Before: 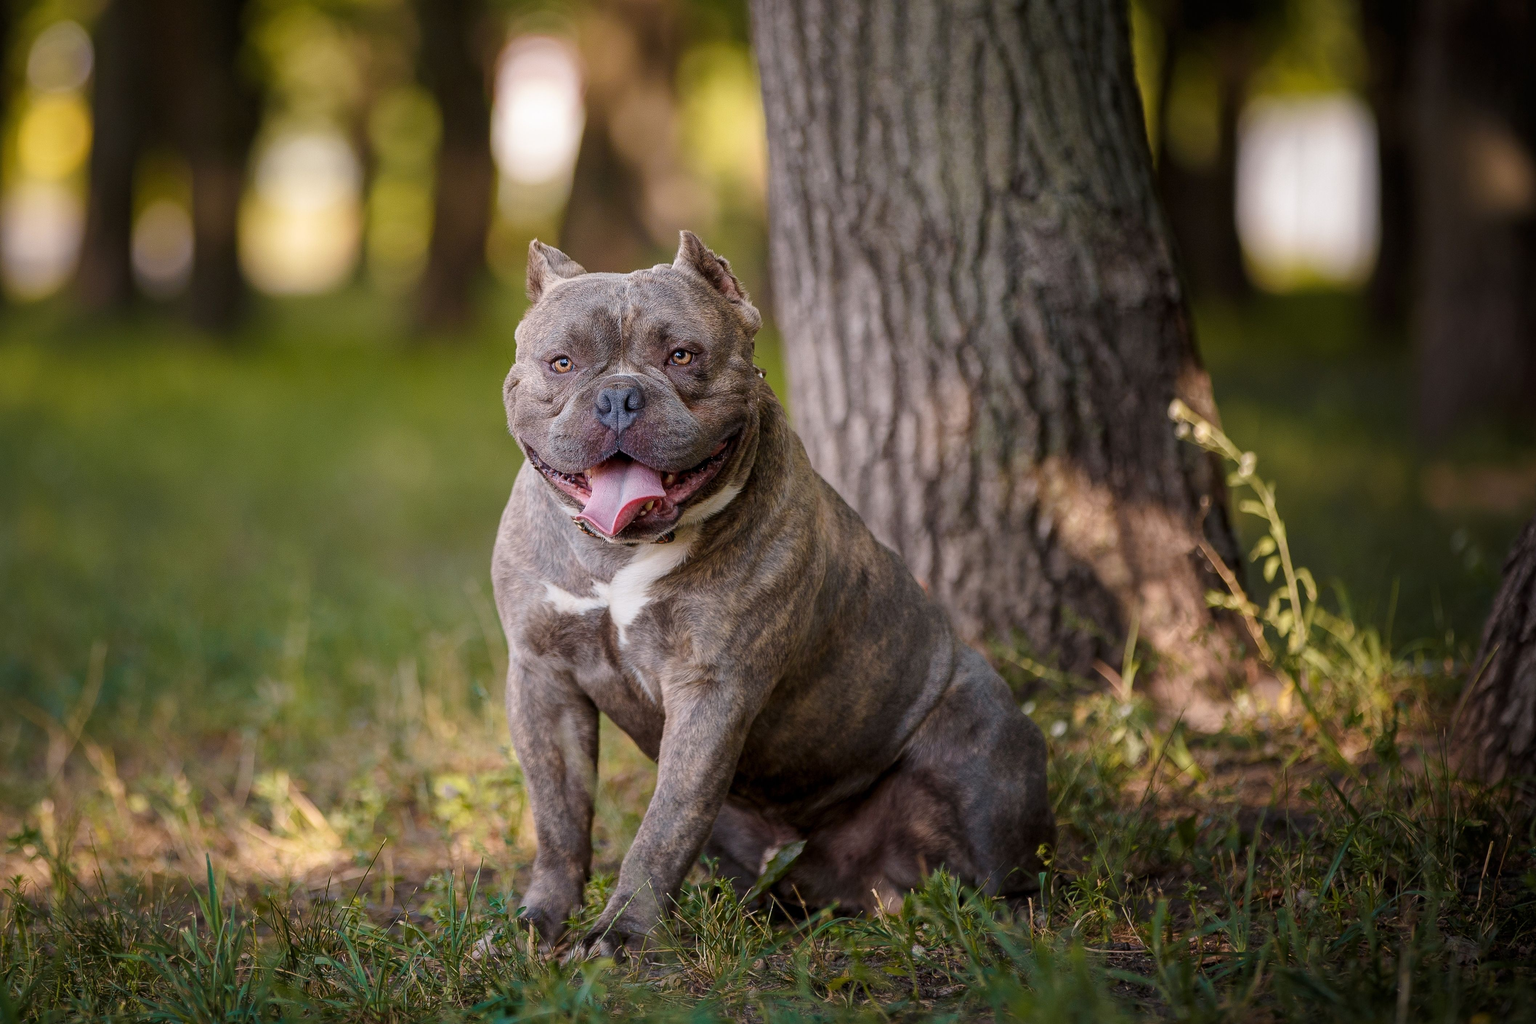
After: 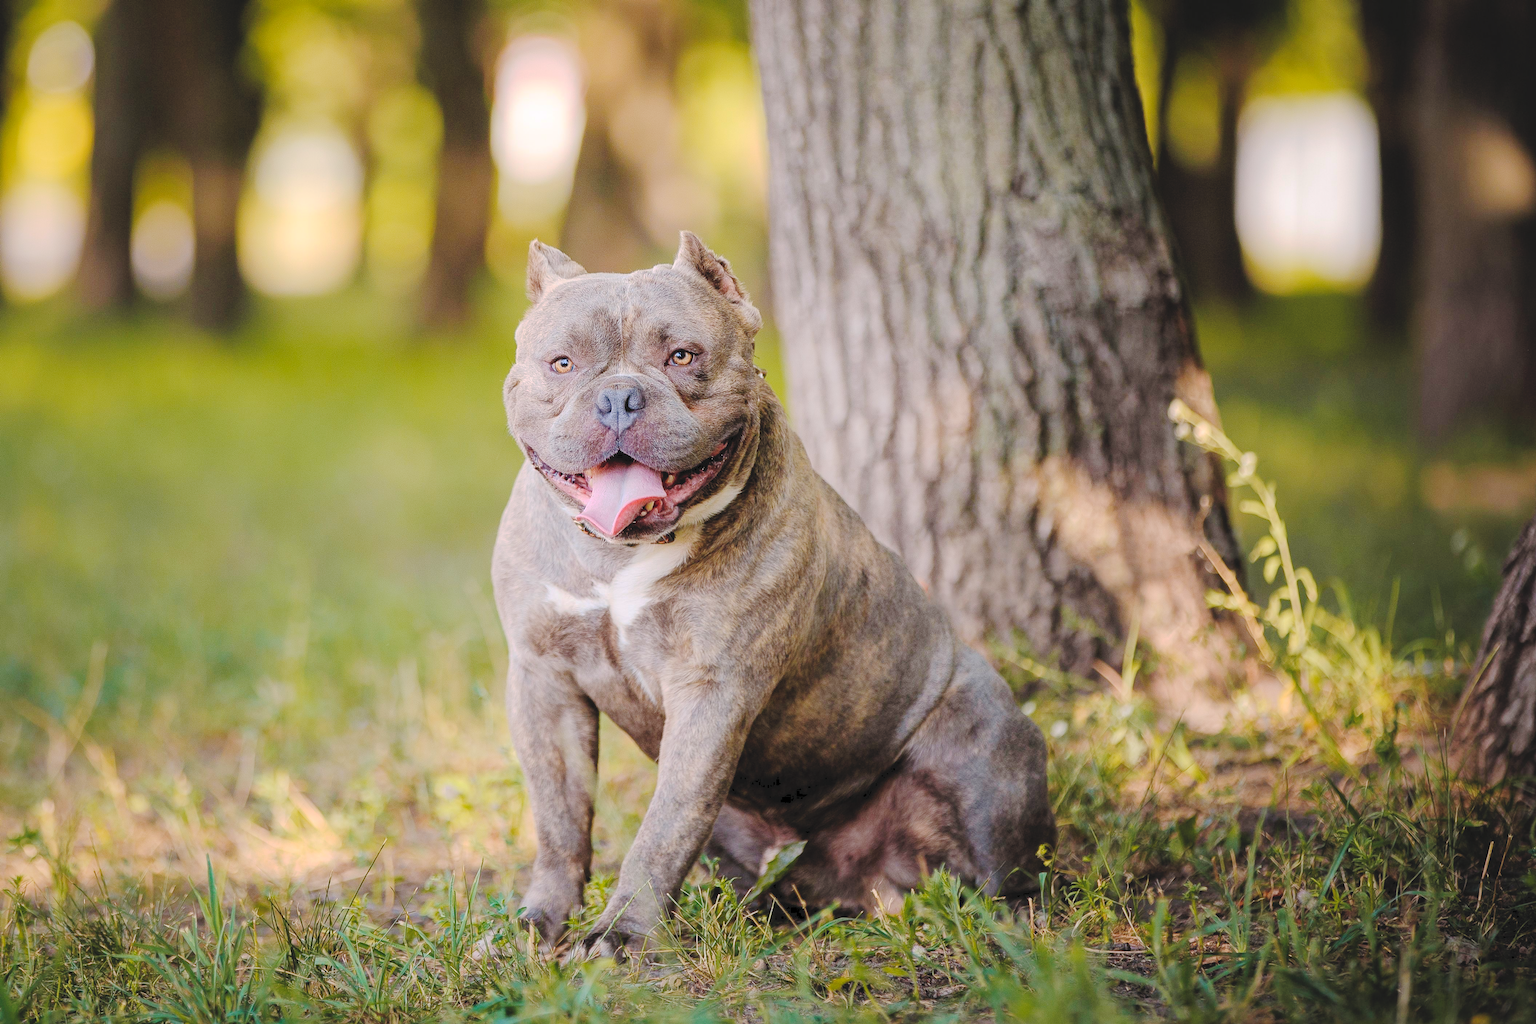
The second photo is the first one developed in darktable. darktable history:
color balance rgb: perceptual saturation grading › global saturation 0.419%, global vibrance 20%
tone curve: curves: ch0 [(0, 0) (0.003, 0.077) (0.011, 0.08) (0.025, 0.083) (0.044, 0.095) (0.069, 0.106) (0.1, 0.12) (0.136, 0.144) (0.177, 0.185) (0.224, 0.231) (0.277, 0.297) (0.335, 0.382) (0.399, 0.471) (0.468, 0.553) (0.543, 0.623) (0.623, 0.689) (0.709, 0.75) (0.801, 0.81) (0.898, 0.873) (1, 1)], preserve colors none
contrast brightness saturation: contrast 0.1, brightness 0.316, saturation 0.143
